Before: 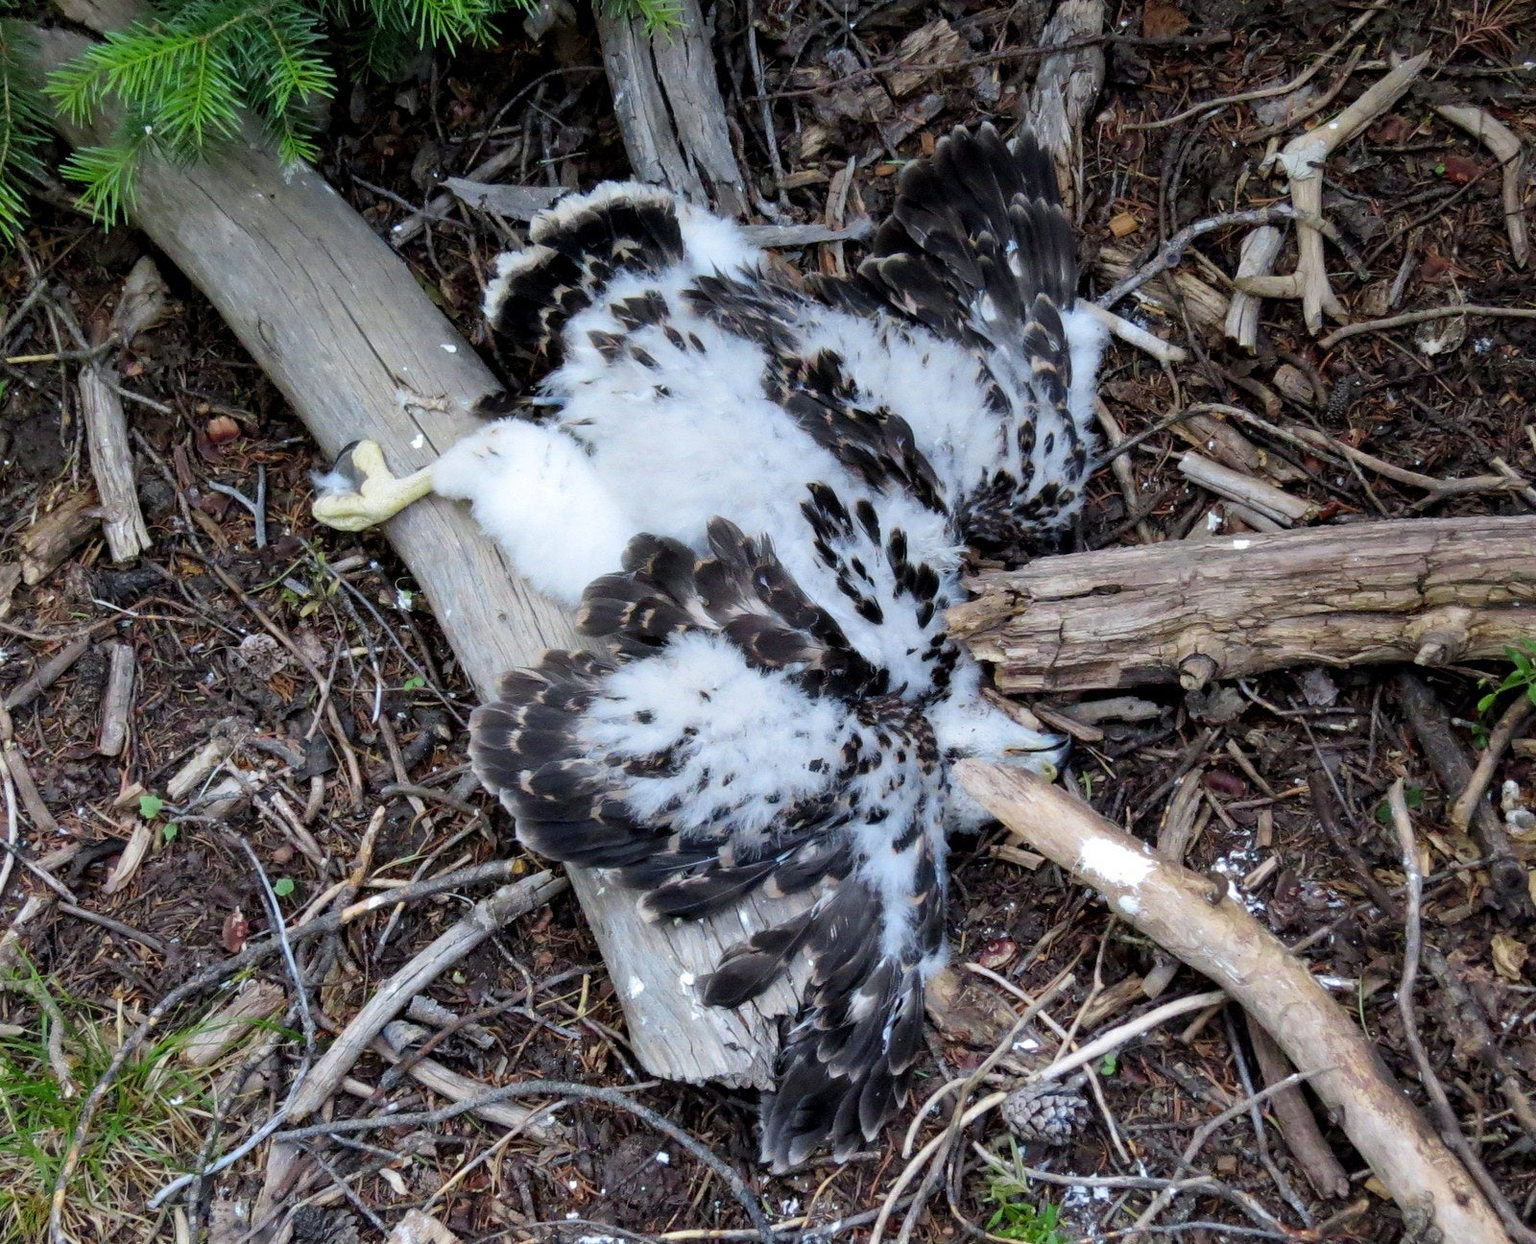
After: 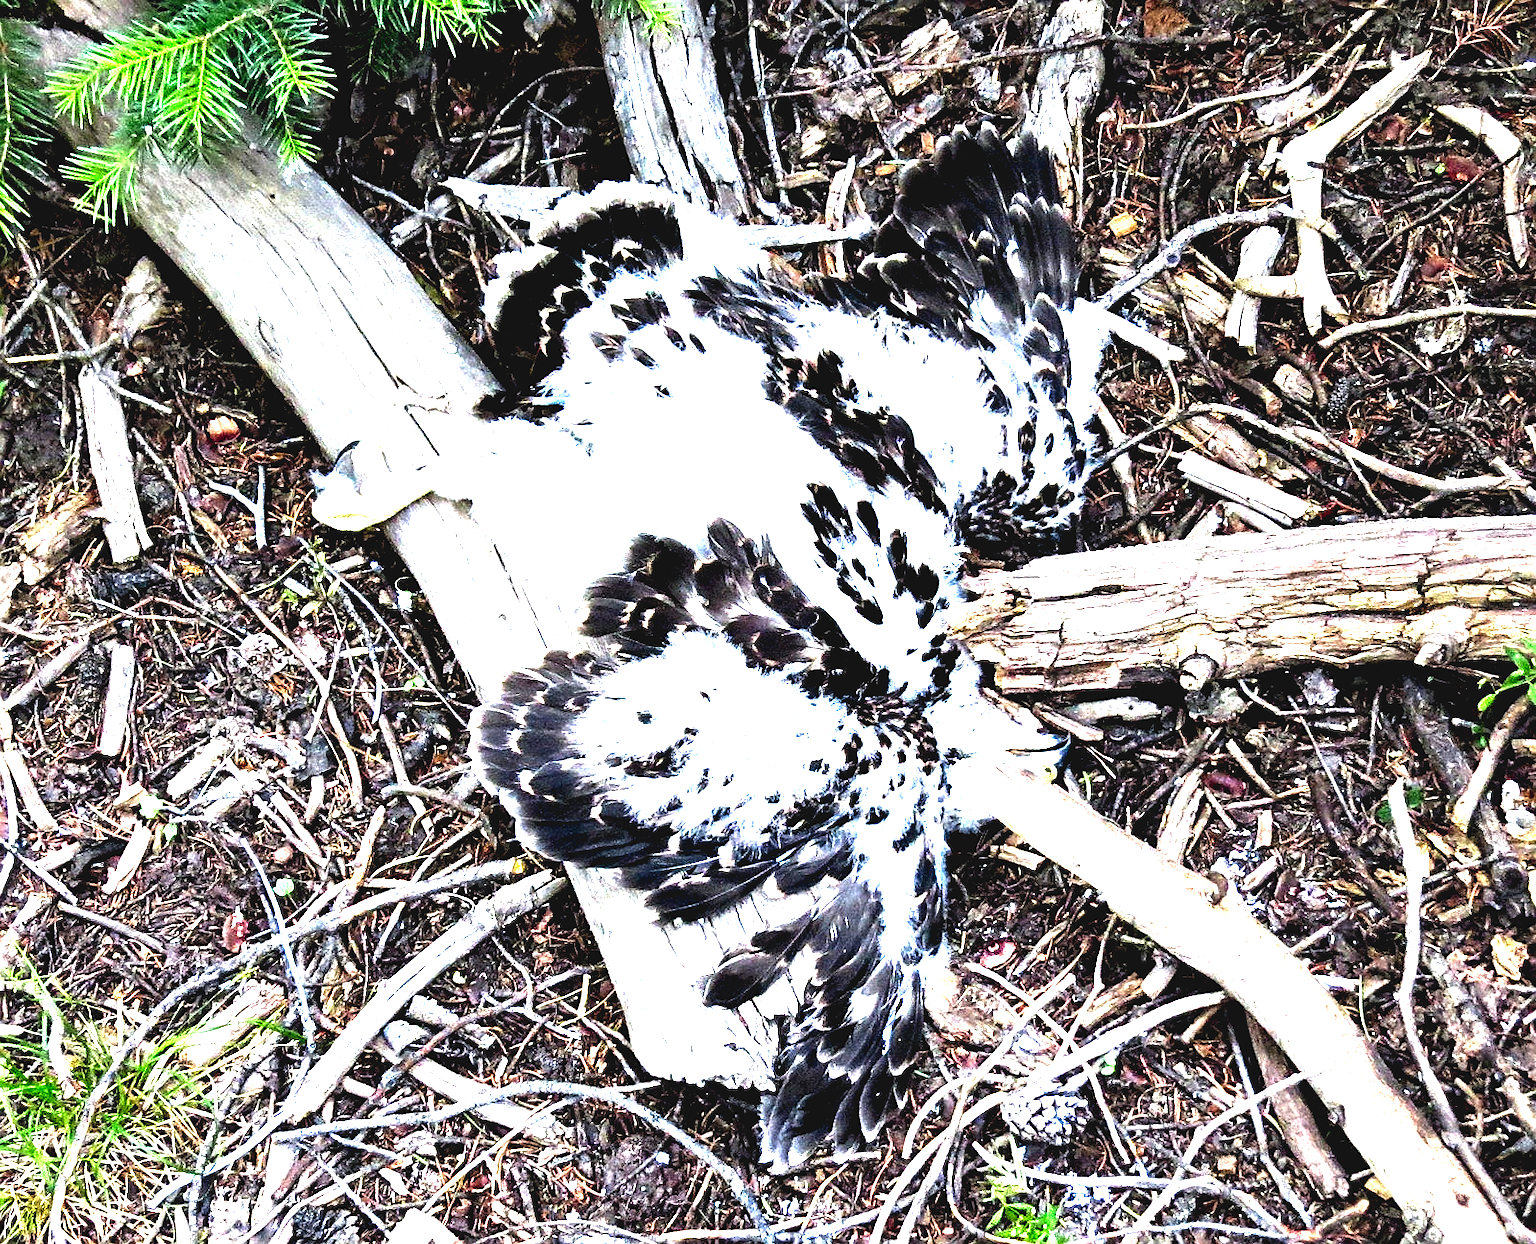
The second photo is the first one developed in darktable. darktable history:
exposure: black level correction 0.001, exposure 0.677 EV, compensate exposure bias true, compensate highlight preservation false
levels: levels [0, 0.352, 0.703]
contrast equalizer: octaves 7, y [[0.6 ×6], [0.55 ×6], [0 ×6], [0 ×6], [0 ×6]]
tone curve: curves: ch0 [(0, 0.045) (0.155, 0.169) (0.46, 0.466) (0.751, 0.788) (1, 0.961)]; ch1 [(0, 0) (0.43, 0.408) (0.472, 0.469) (0.505, 0.503) (0.553, 0.563) (0.592, 0.581) (0.631, 0.625) (1, 1)]; ch2 [(0, 0) (0.505, 0.495) (0.55, 0.557) (0.583, 0.573) (1, 1)], preserve colors none
sharpen: amount 0.594
